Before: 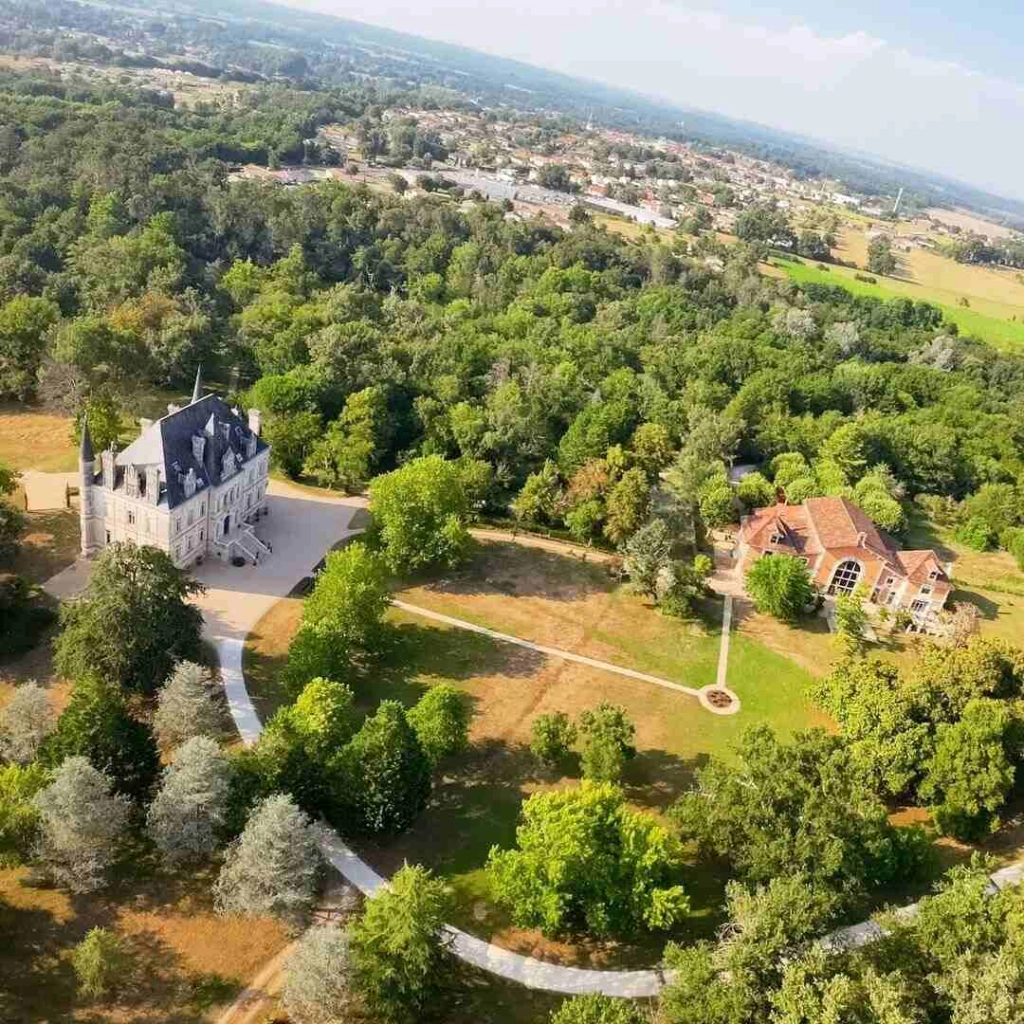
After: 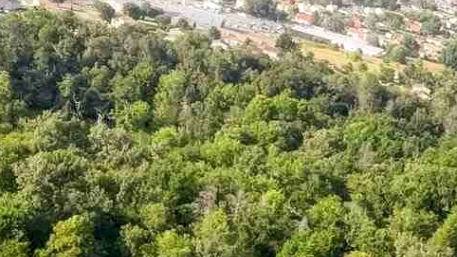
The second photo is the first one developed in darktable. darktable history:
crop: left 28.64%, top 16.832%, right 26.637%, bottom 58.055%
bloom: size 5%, threshold 95%, strength 15%
local contrast: on, module defaults
